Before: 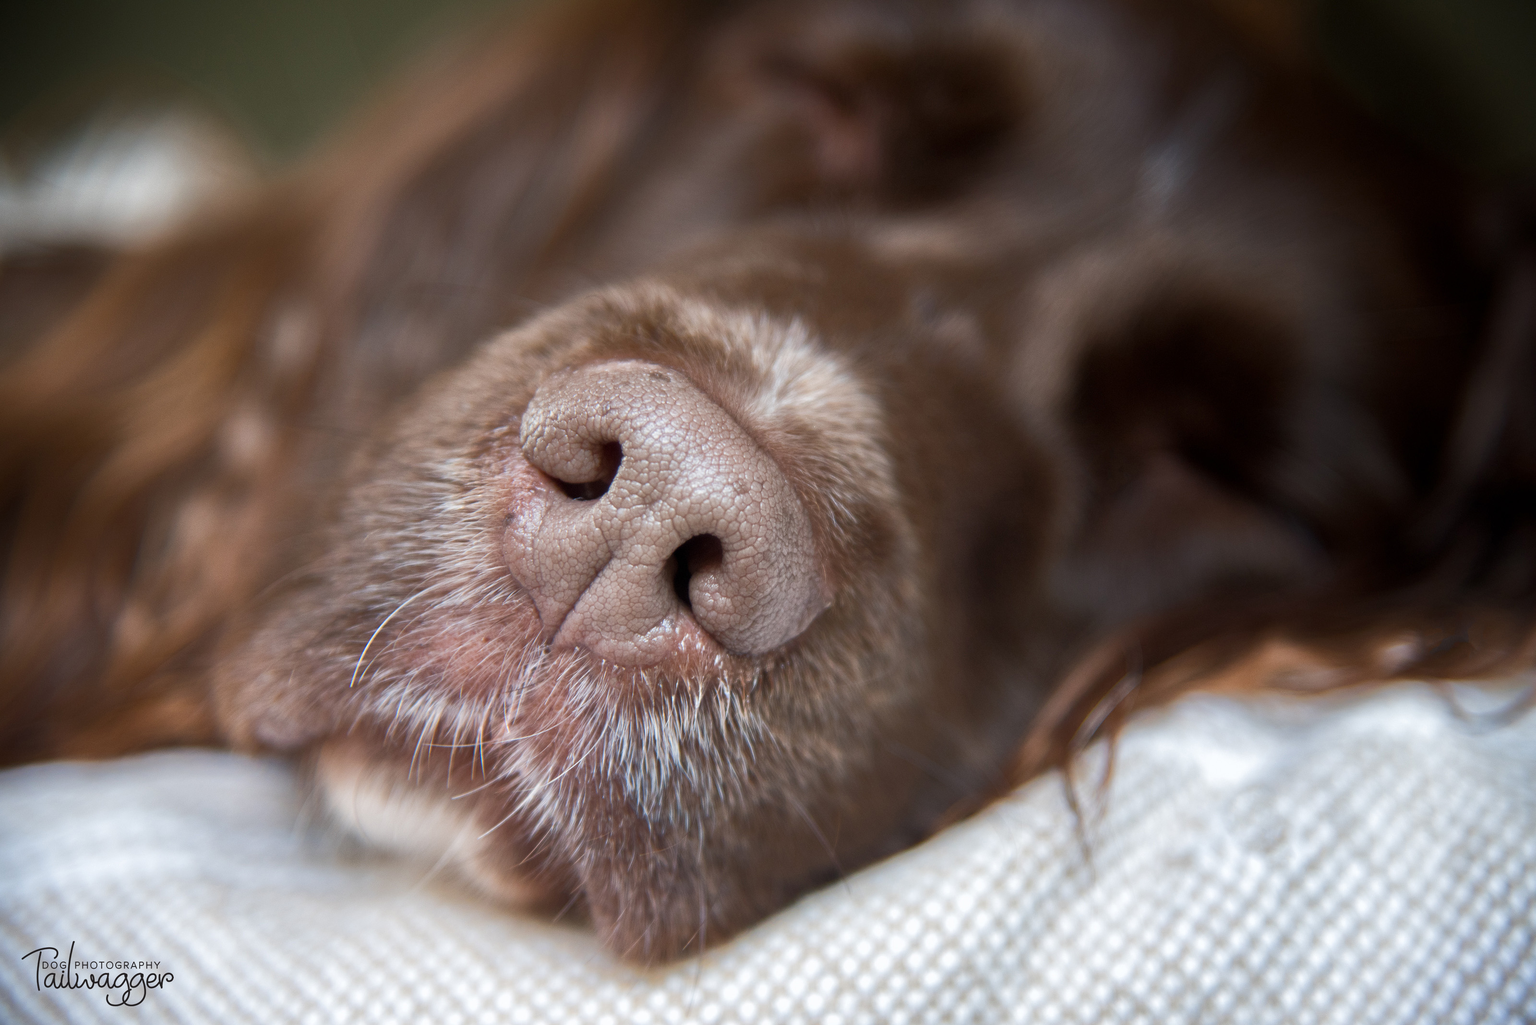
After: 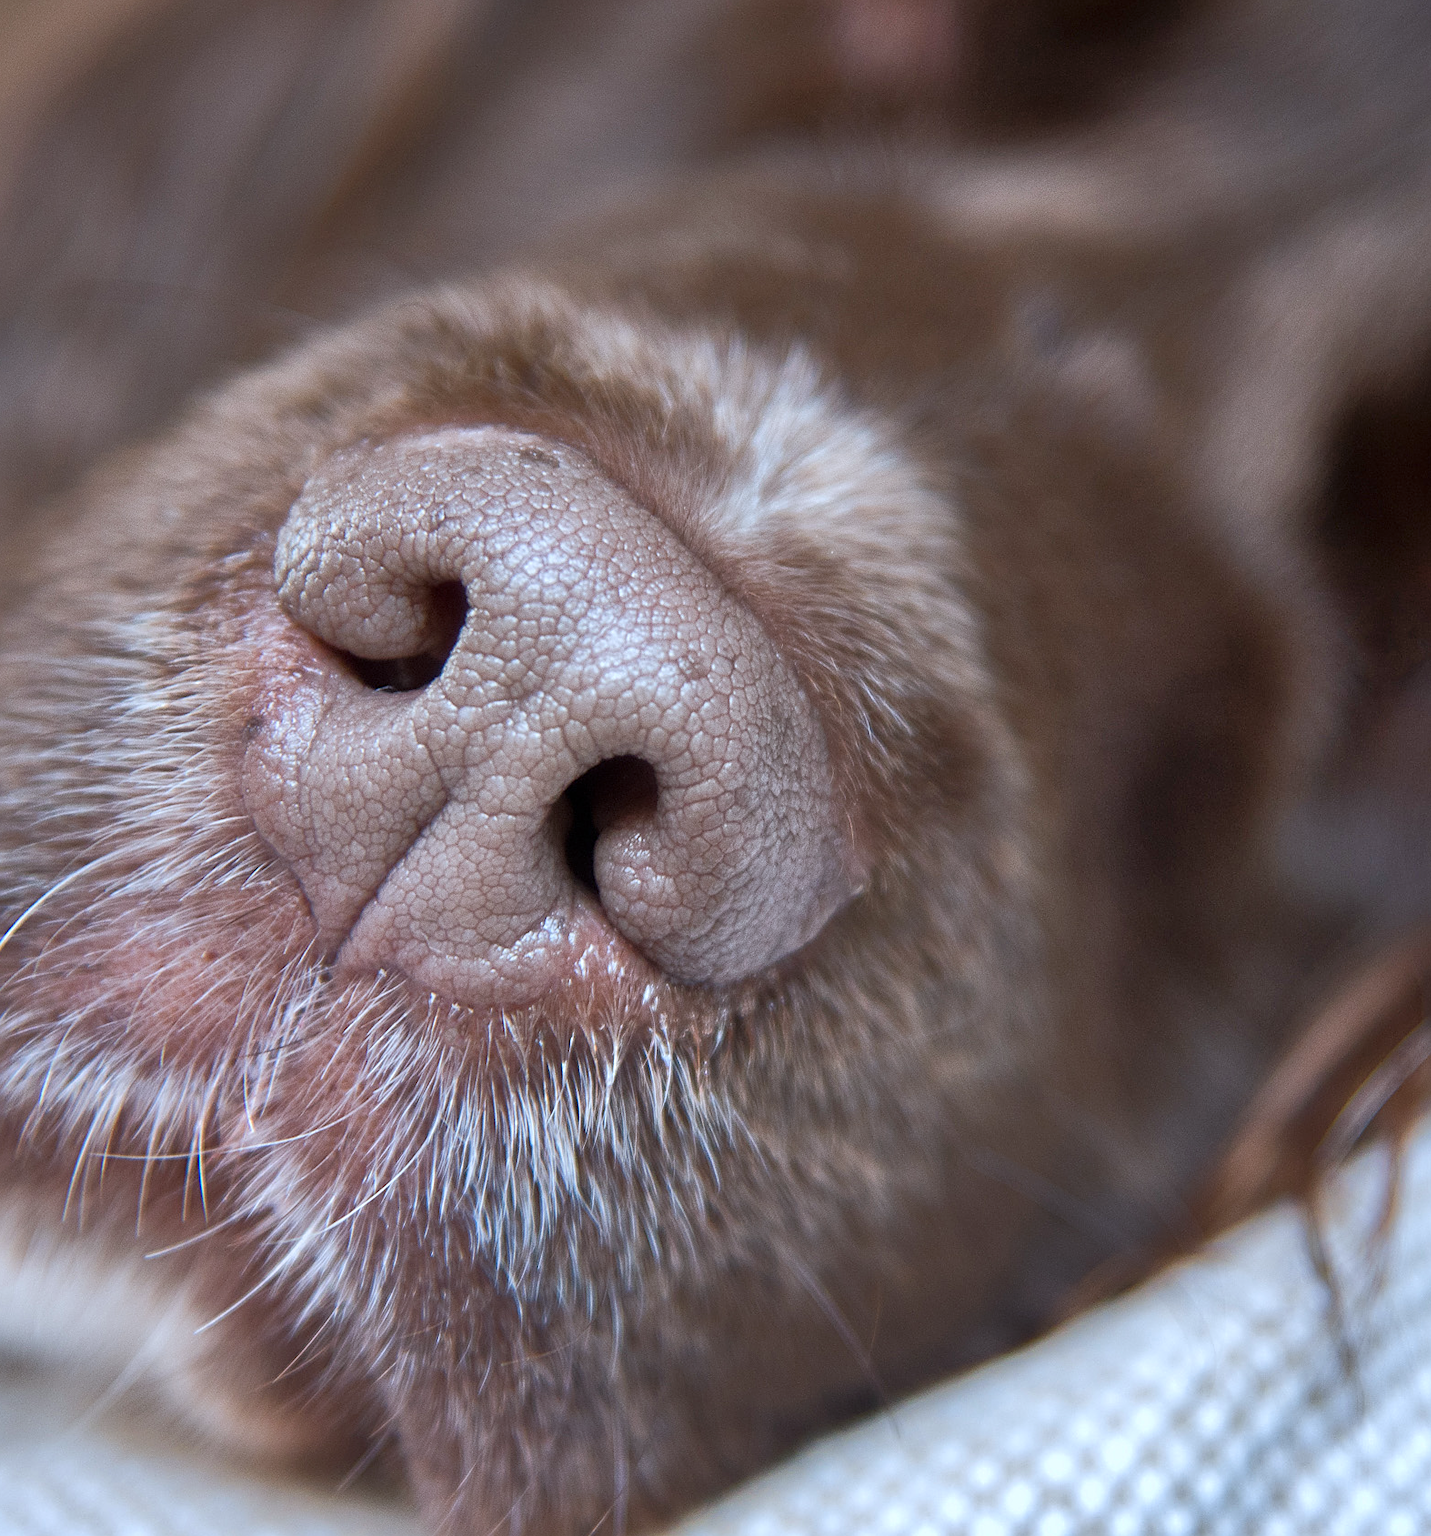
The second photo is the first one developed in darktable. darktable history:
crop and rotate: angle 0.015°, left 24.437%, top 13.205%, right 26.33%, bottom 7.686%
color calibration: x 0.37, y 0.382, temperature 4320.31 K
sharpen: on, module defaults
shadows and highlights: soften with gaussian
